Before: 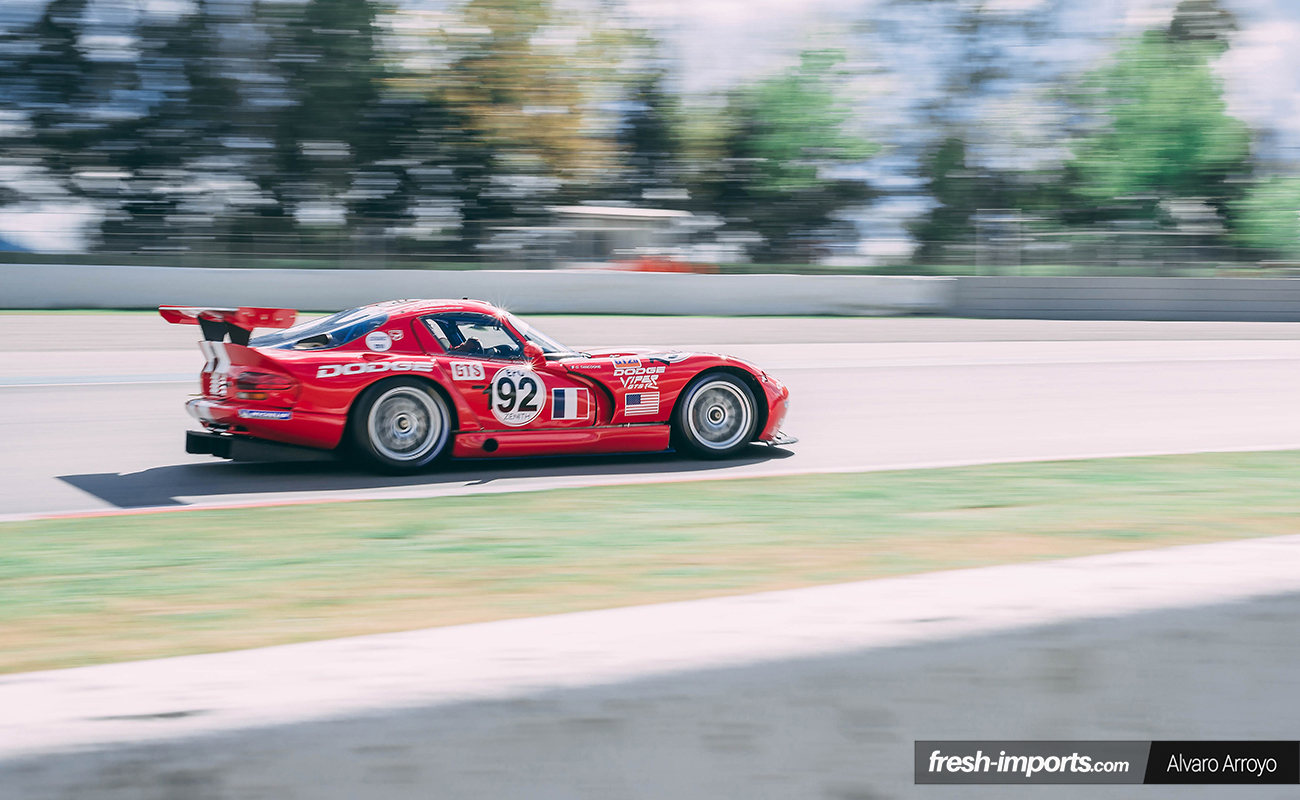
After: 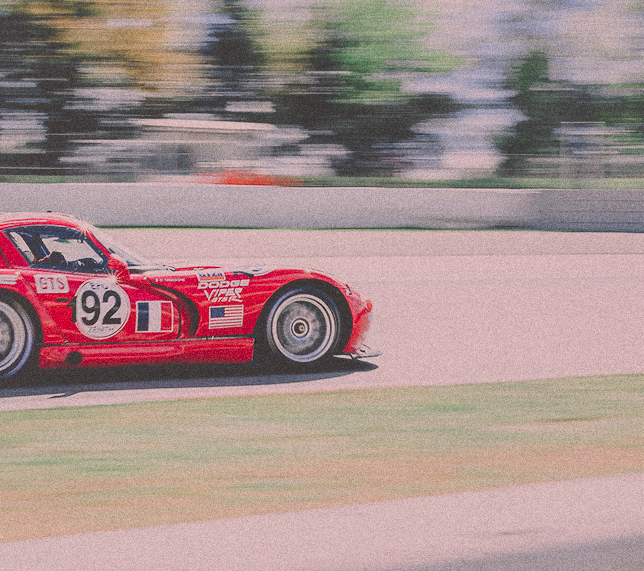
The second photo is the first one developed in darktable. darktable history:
crop: left 32.075%, top 10.976%, right 18.355%, bottom 17.596%
grain: coarseness 0.09 ISO, strength 40%
color correction: highlights a* 12.23, highlights b* 5.41
shadows and highlights: on, module defaults
tone curve: curves: ch0 [(0, 0) (0.003, 0.211) (0.011, 0.211) (0.025, 0.215) (0.044, 0.218) (0.069, 0.224) (0.1, 0.227) (0.136, 0.233) (0.177, 0.247) (0.224, 0.275) (0.277, 0.309) (0.335, 0.366) (0.399, 0.438) (0.468, 0.515) (0.543, 0.586) (0.623, 0.658) (0.709, 0.735) (0.801, 0.821) (0.898, 0.889) (1, 1)], preserve colors none
filmic rgb: black relative exposure -9.22 EV, white relative exposure 6.77 EV, hardness 3.07, contrast 1.05
color zones: curves: ch0 [(0.25, 0.5) (0.423, 0.5) (0.443, 0.5) (0.521, 0.756) (0.568, 0.5) (0.576, 0.5) (0.75, 0.5)]; ch1 [(0.25, 0.5) (0.423, 0.5) (0.443, 0.5) (0.539, 0.873) (0.624, 0.565) (0.631, 0.5) (0.75, 0.5)]
